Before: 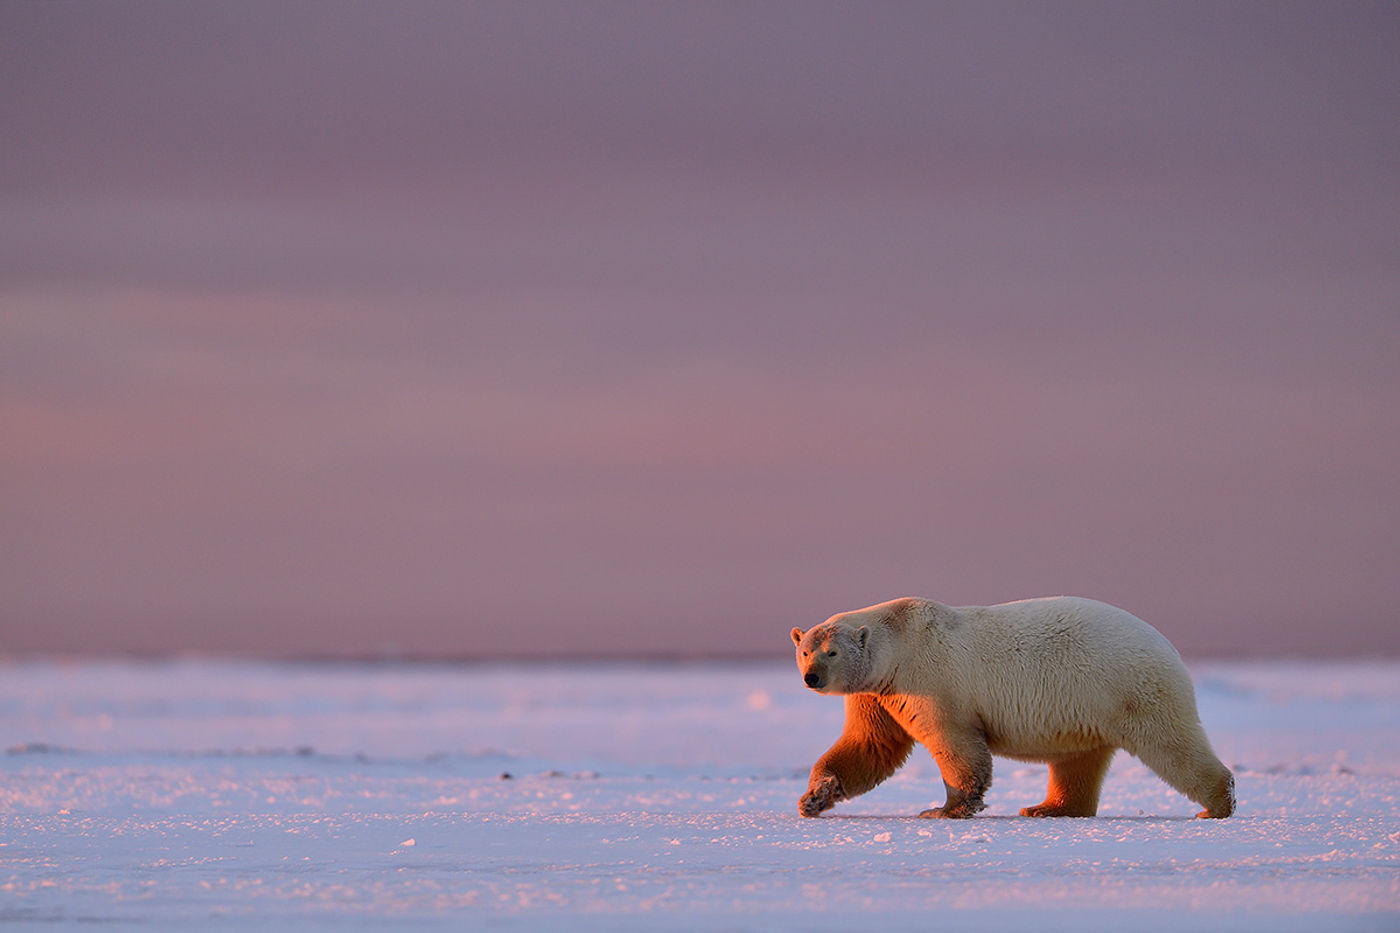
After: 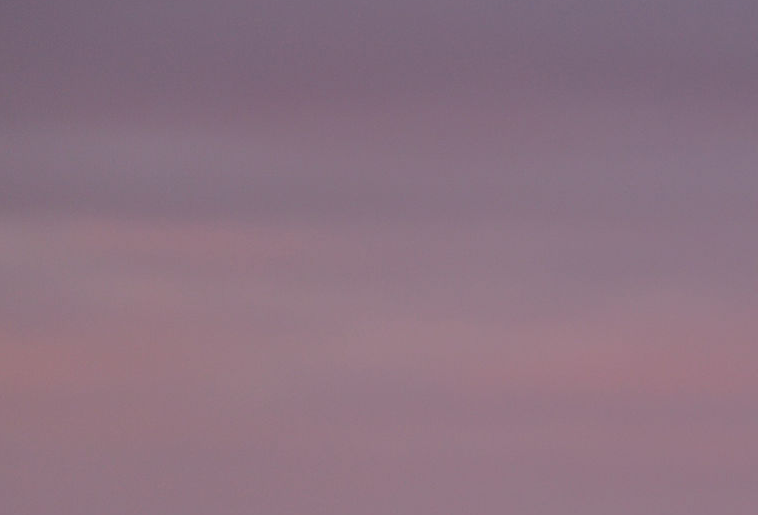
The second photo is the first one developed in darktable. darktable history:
crop and rotate: left 3.026%, top 7.643%, right 42.774%, bottom 37.145%
